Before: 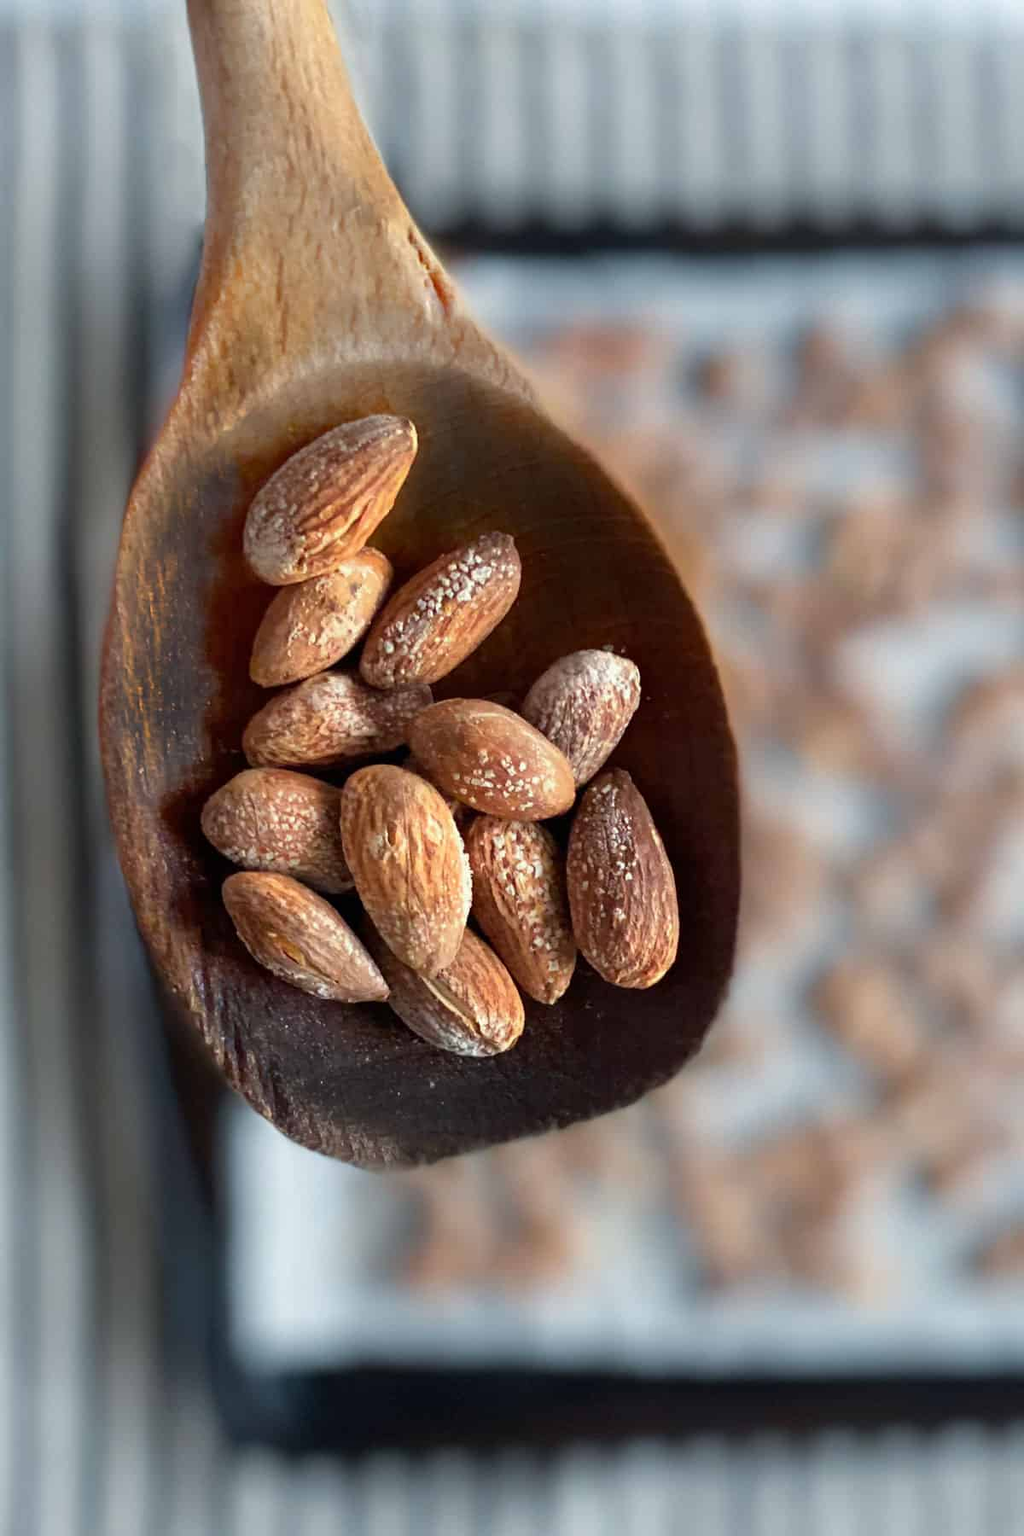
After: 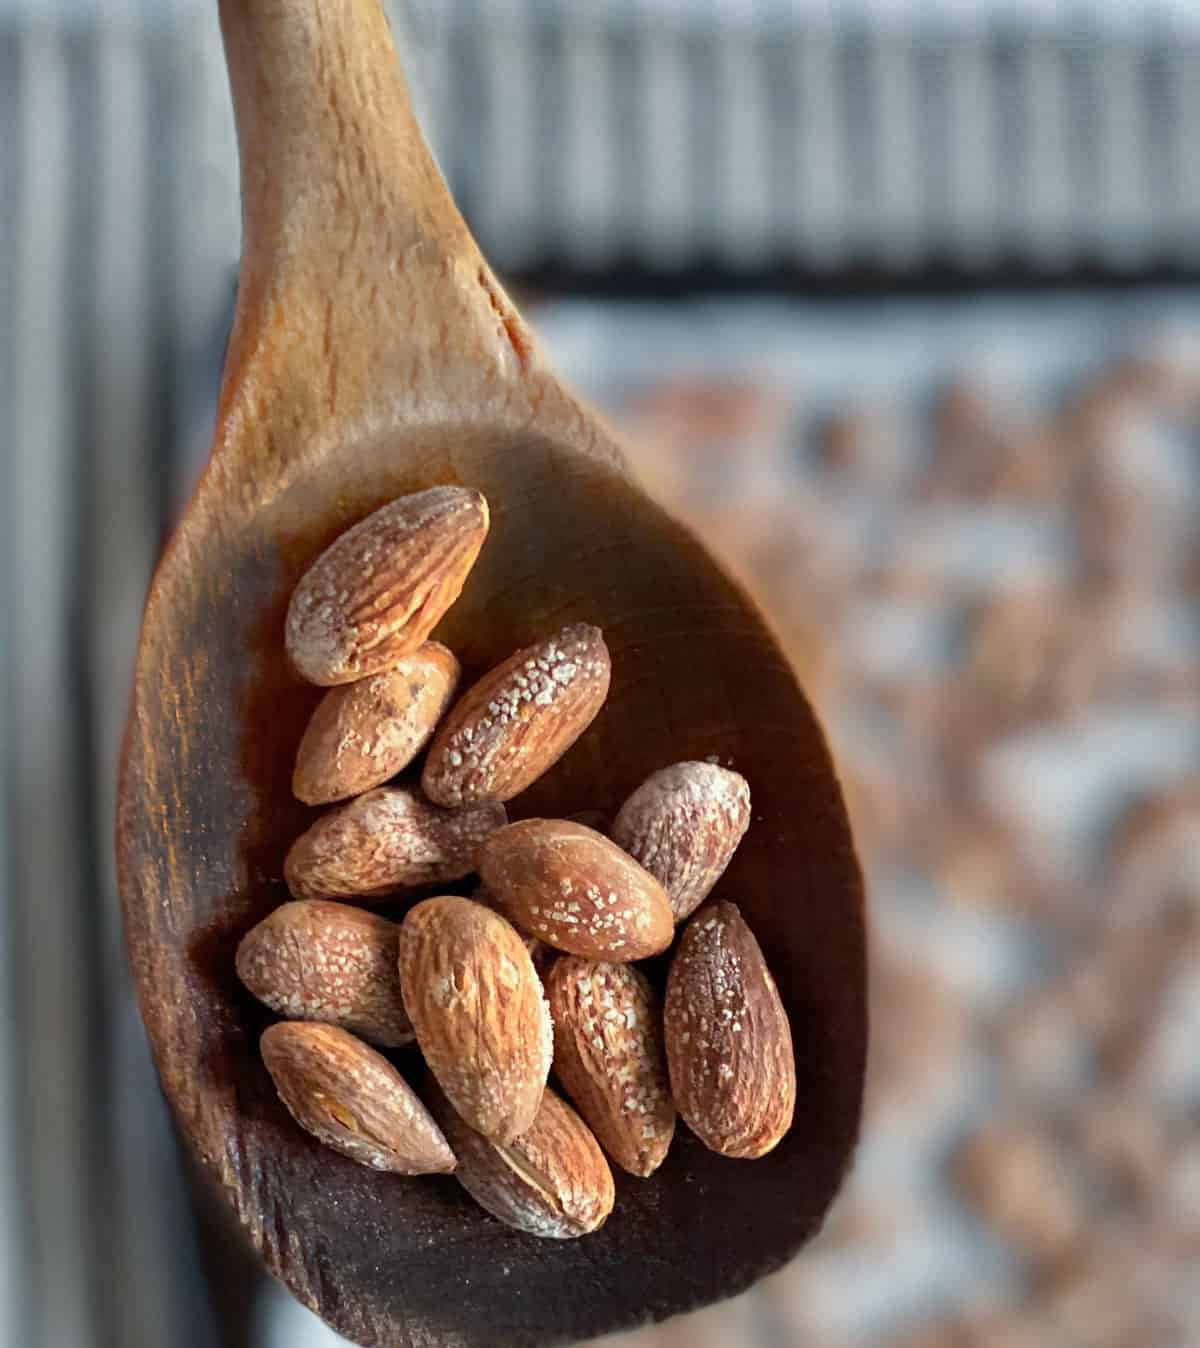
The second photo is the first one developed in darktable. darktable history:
shadows and highlights: radius 108.52, shadows 40.68, highlights -72.88, low approximation 0.01, soften with gaussian
crop: bottom 24.967%
